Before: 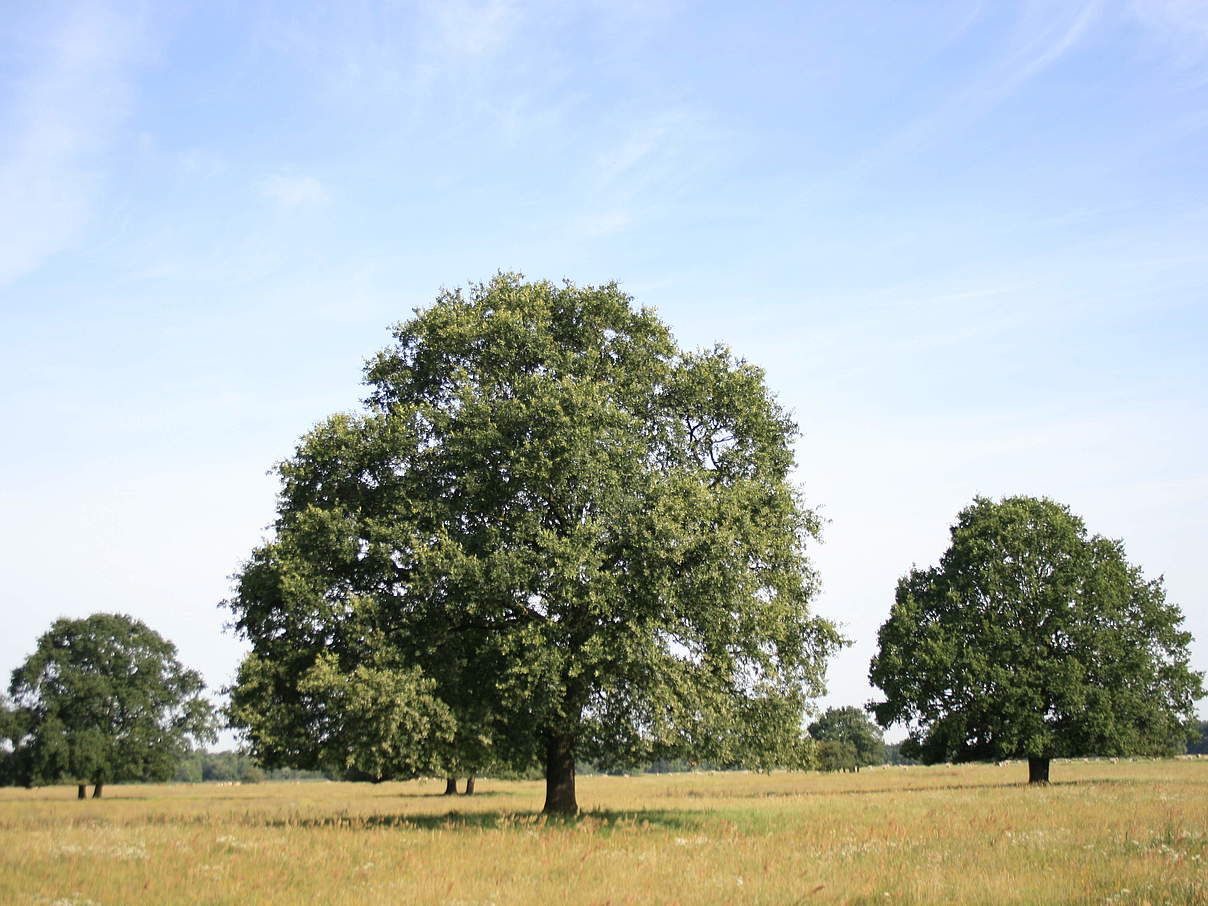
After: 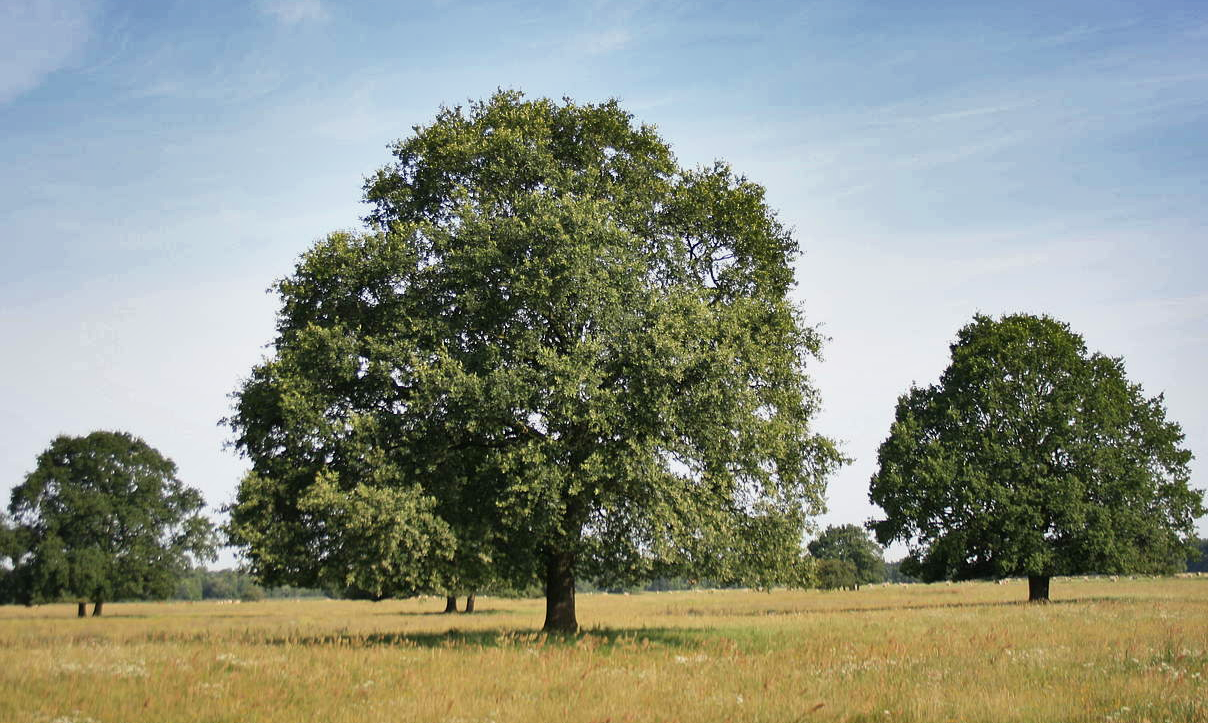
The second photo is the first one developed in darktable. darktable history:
shadows and highlights: white point adjustment -3.76, highlights -63.63, soften with gaussian
crop and rotate: top 20.159%
